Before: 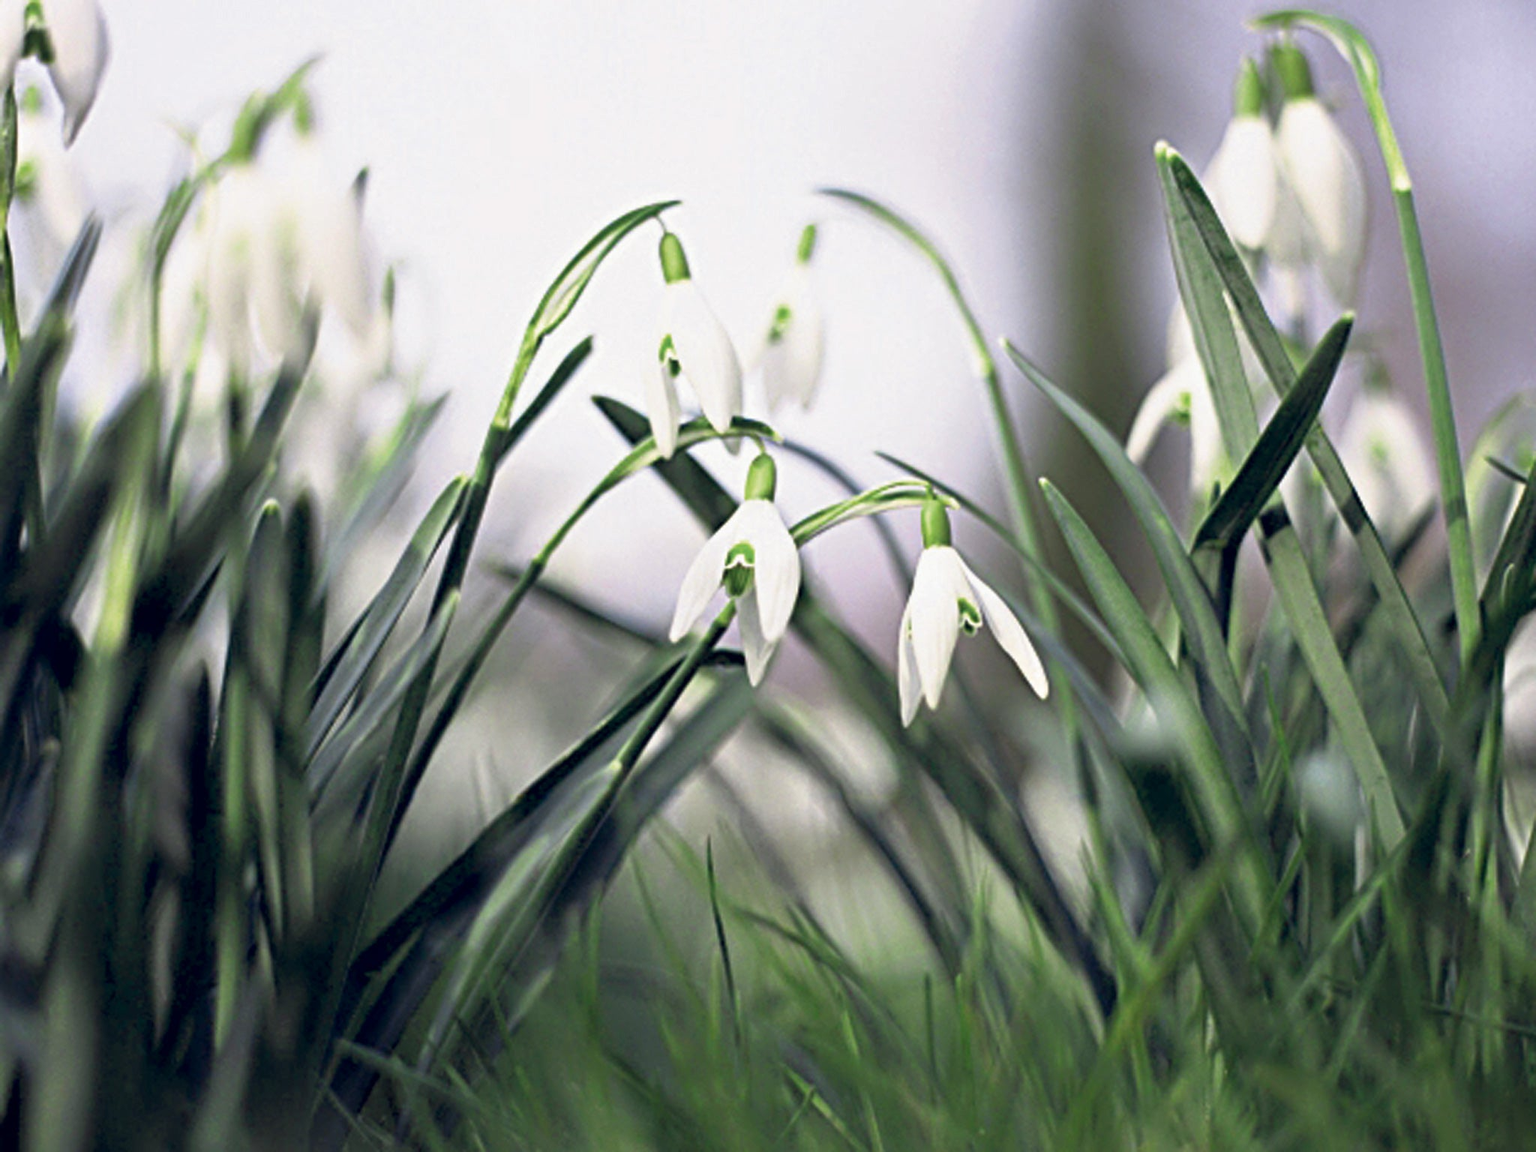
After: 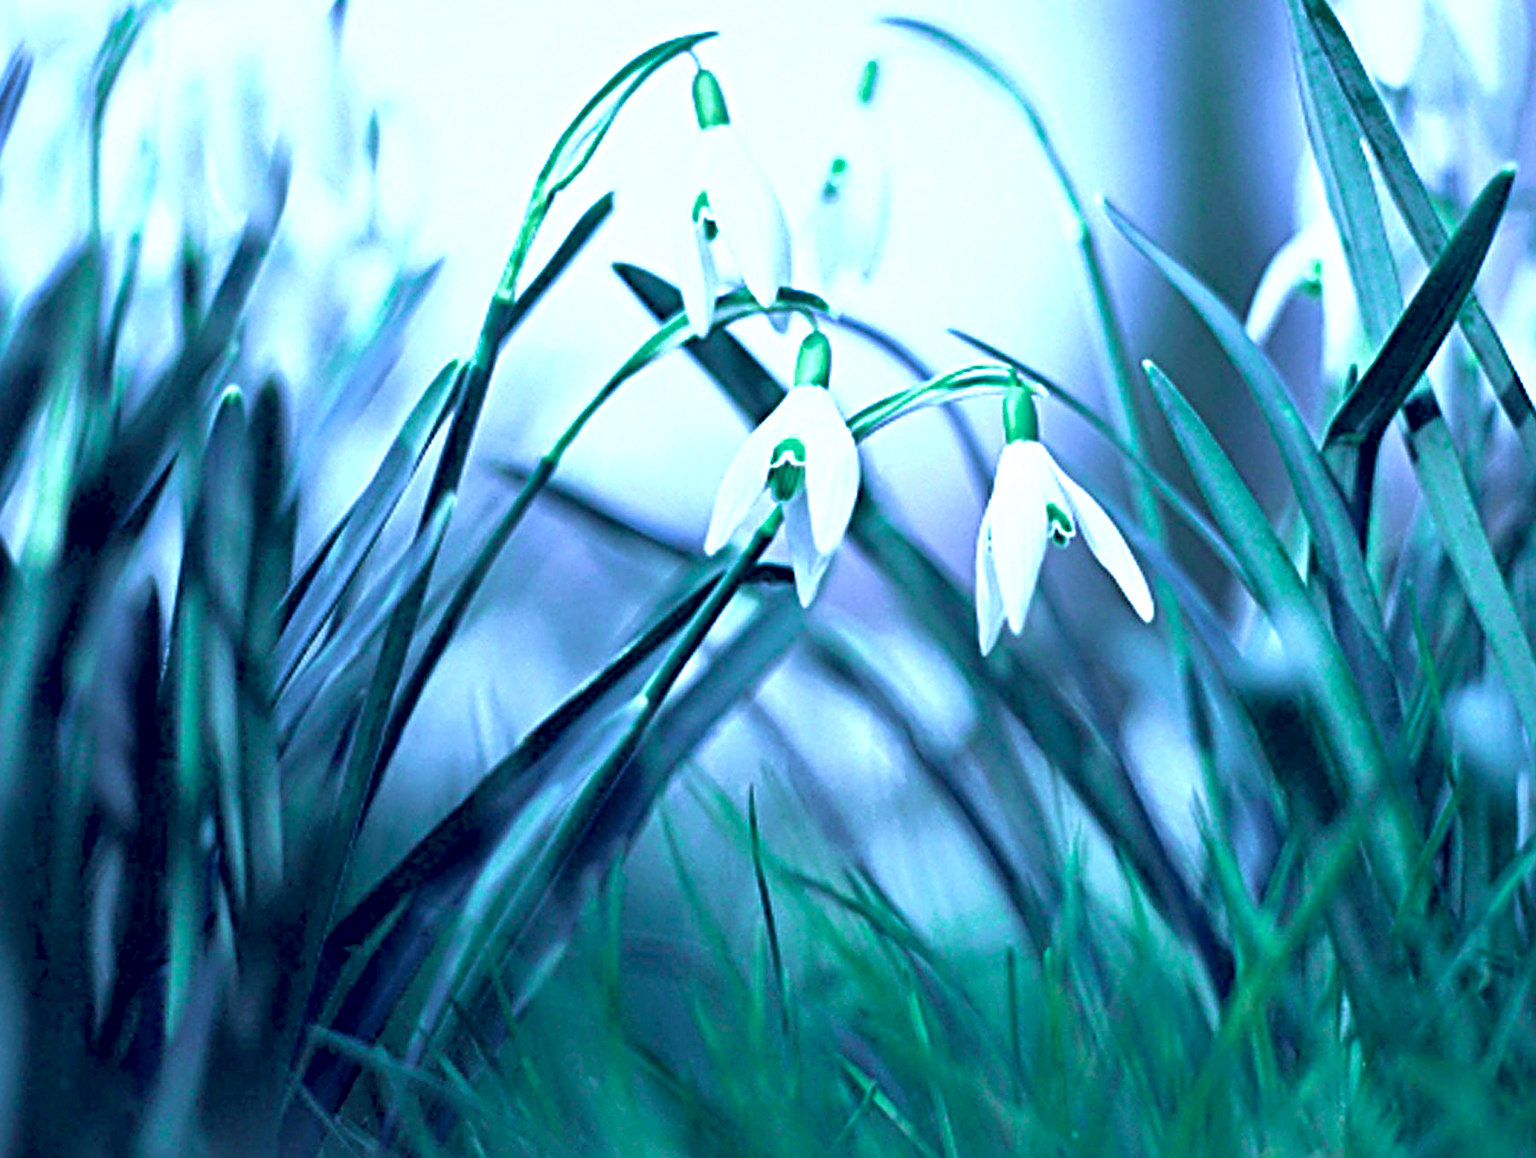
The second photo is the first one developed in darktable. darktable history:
velvia: on, module defaults
local contrast: mode bilateral grid, contrast 20, coarseness 51, detail 119%, midtone range 0.2
exposure: black level correction 0.001, exposure 0.499 EV, compensate highlight preservation false
sharpen: on, module defaults
tone equalizer: smoothing diameter 2.14%, edges refinement/feathering 15.51, mask exposure compensation -1.57 EV, filter diffusion 5
crop and rotate: left 4.898%, top 15.15%, right 10.707%
color calibration: illuminant as shot in camera, x 0.443, y 0.412, temperature 2888.07 K
